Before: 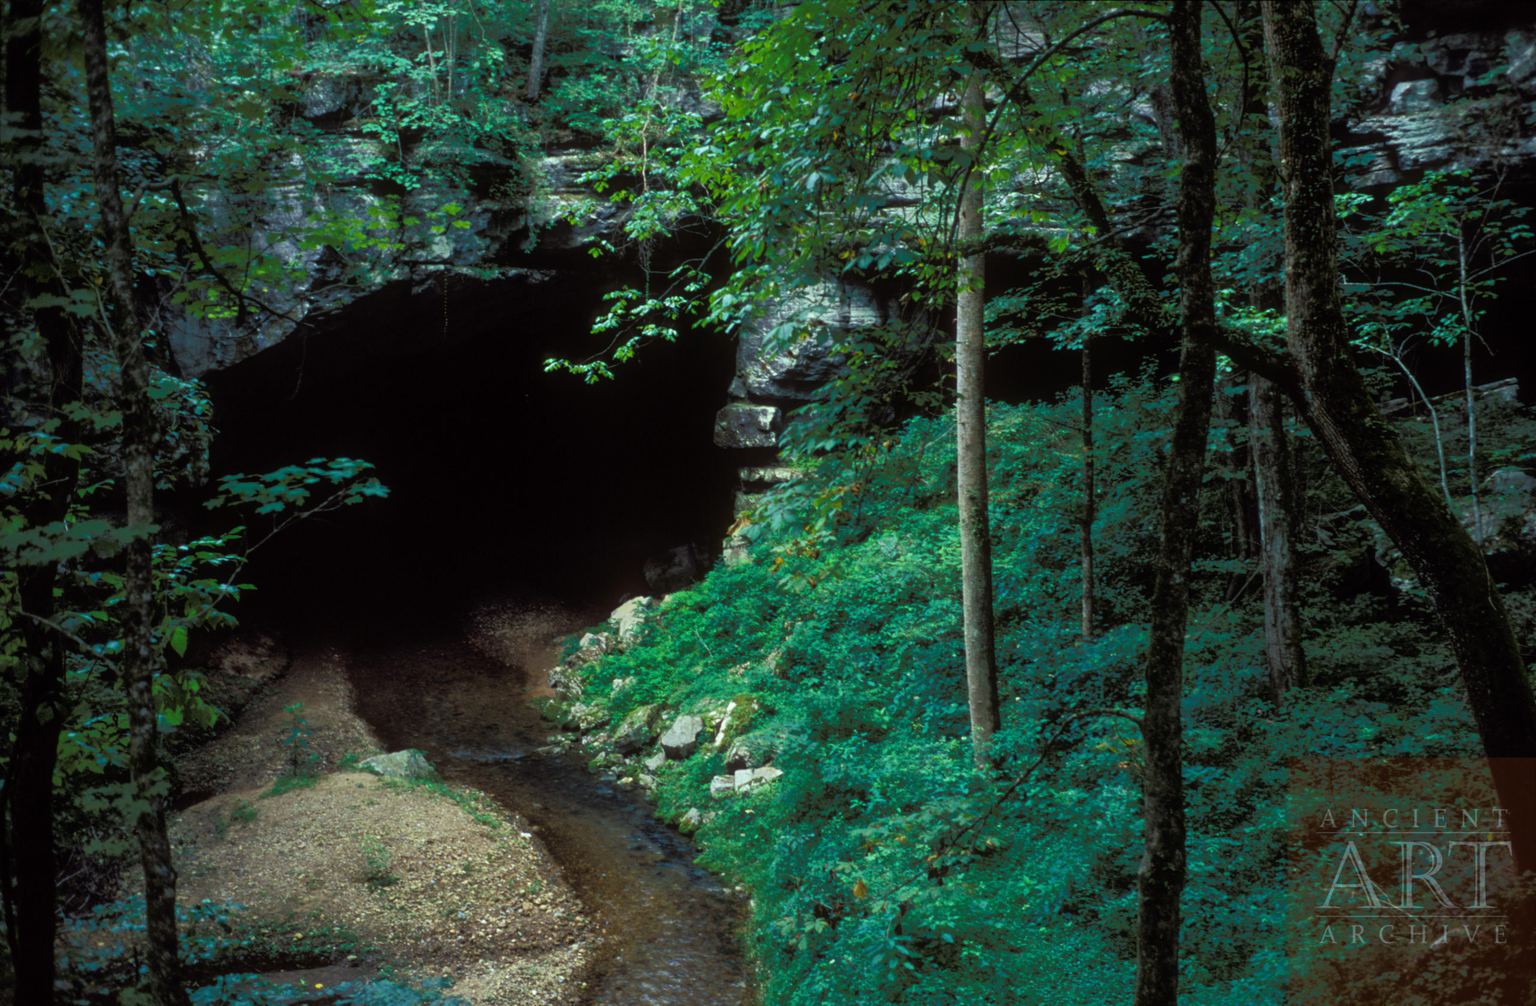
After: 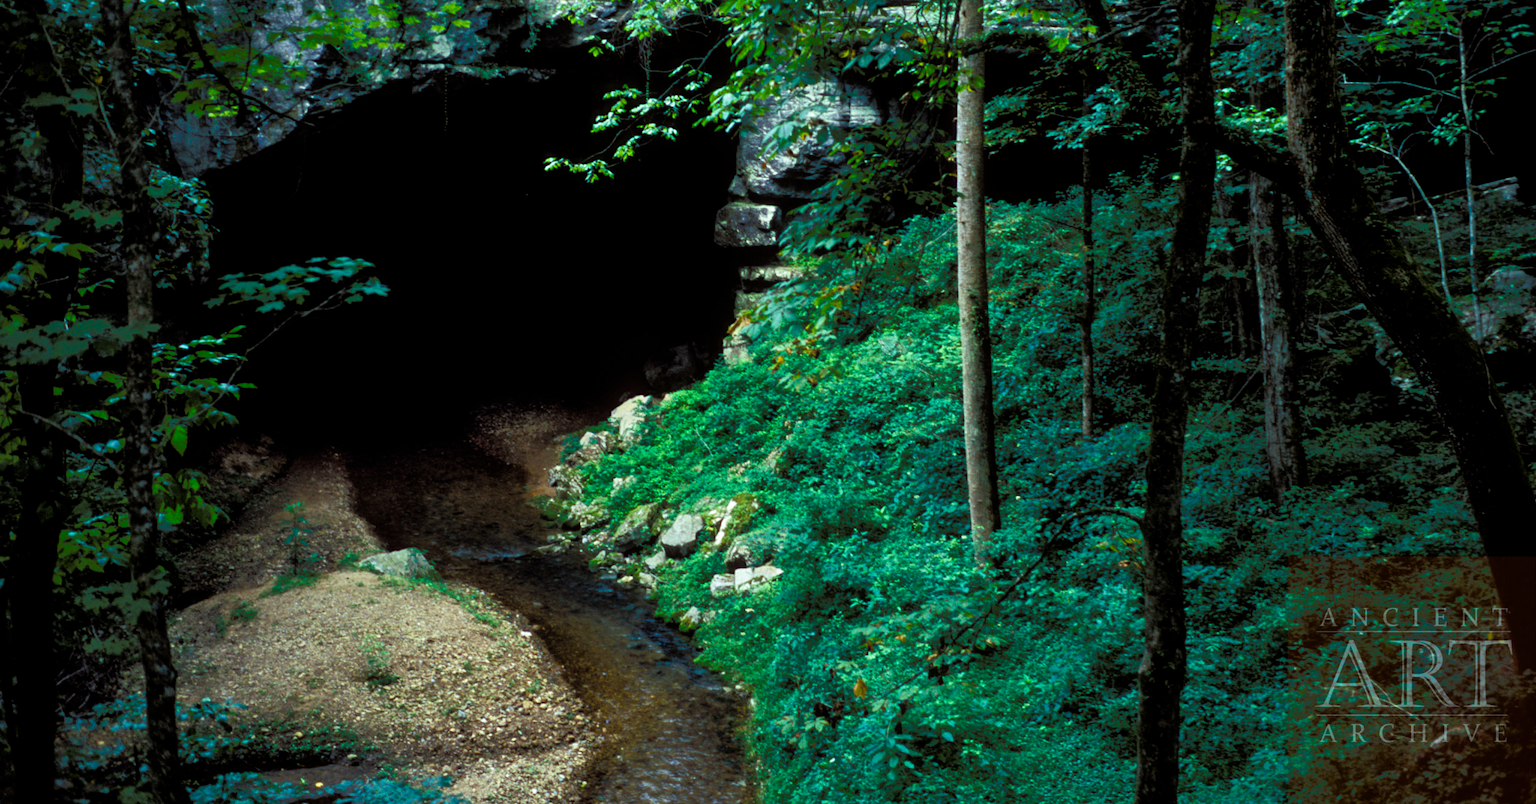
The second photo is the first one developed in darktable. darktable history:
contrast equalizer: octaves 7, y [[0.6 ×6], [0.55 ×6], [0 ×6], [0 ×6], [0 ×6]], mix 0.15
filmic rgb: black relative exposure -12.8 EV, white relative exposure 2.8 EV, threshold 3 EV, target black luminance 0%, hardness 8.54, latitude 70.41%, contrast 1.133, shadows ↔ highlights balance -0.395%, color science v4 (2020), enable highlight reconstruction true
color balance rgb: linear chroma grading › shadows 32%, linear chroma grading › global chroma -2%, linear chroma grading › mid-tones 4%, perceptual saturation grading › global saturation -2%, perceptual saturation grading › highlights -8%, perceptual saturation grading › mid-tones 8%, perceptual saturation grading › shadows 4%, perceptual brilliance grading › highlights 8%, perceptual brilliance grading › mid-tones 4%, perceptual brilliance grading › shadows 2%, global vibrance 16%, saturation formula JzAzBz (2021)
crop and rotate: top 19.998%
